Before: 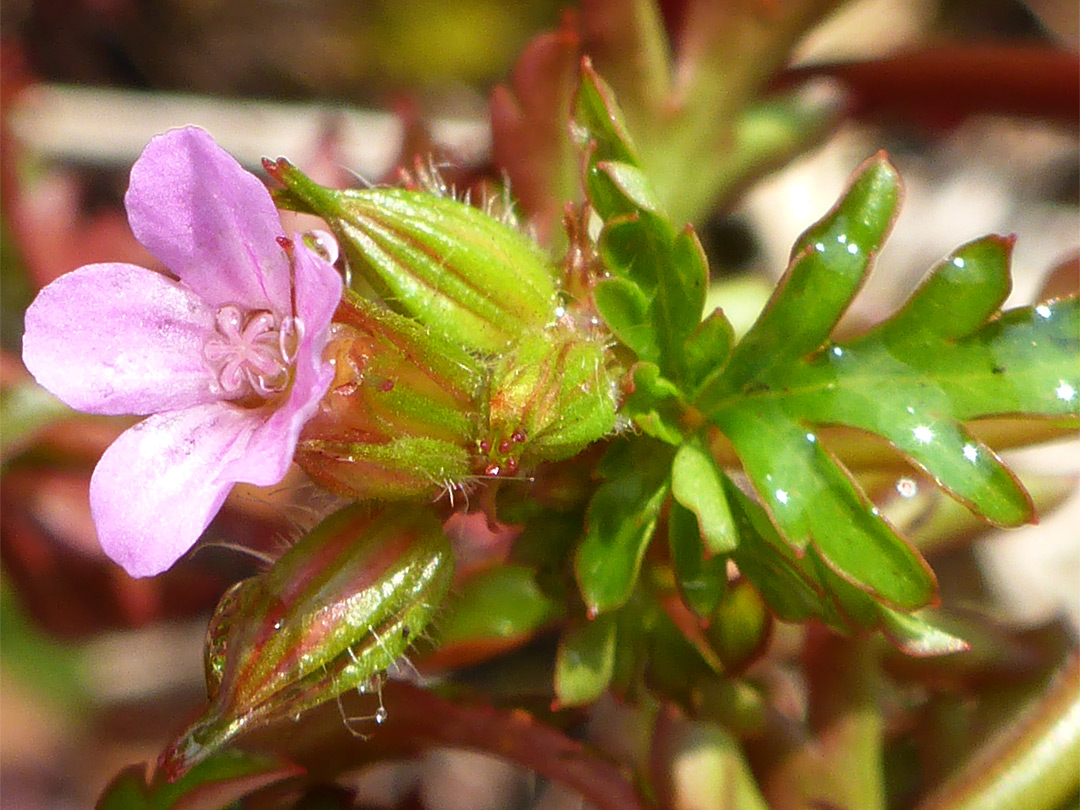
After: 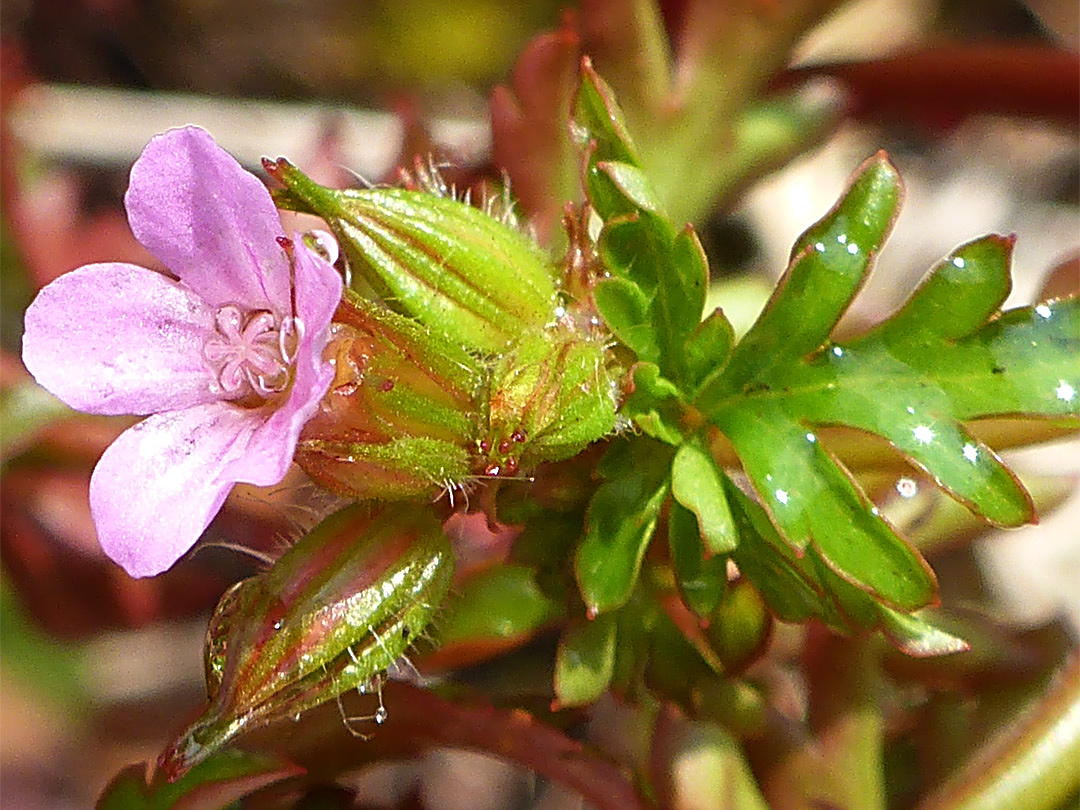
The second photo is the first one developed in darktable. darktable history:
sharpen: radius 3.025, amount 0.757
